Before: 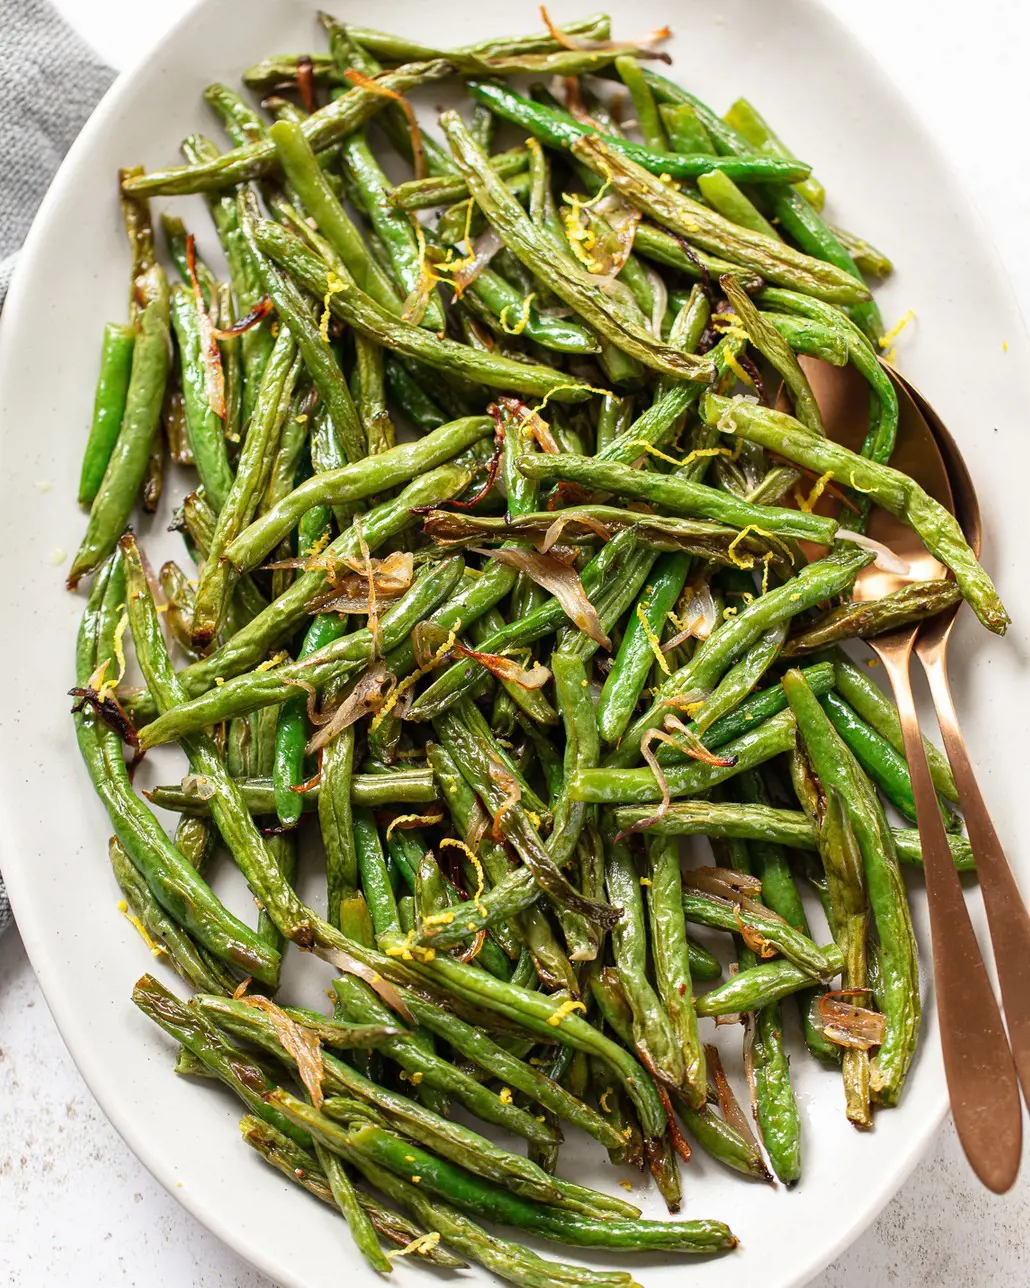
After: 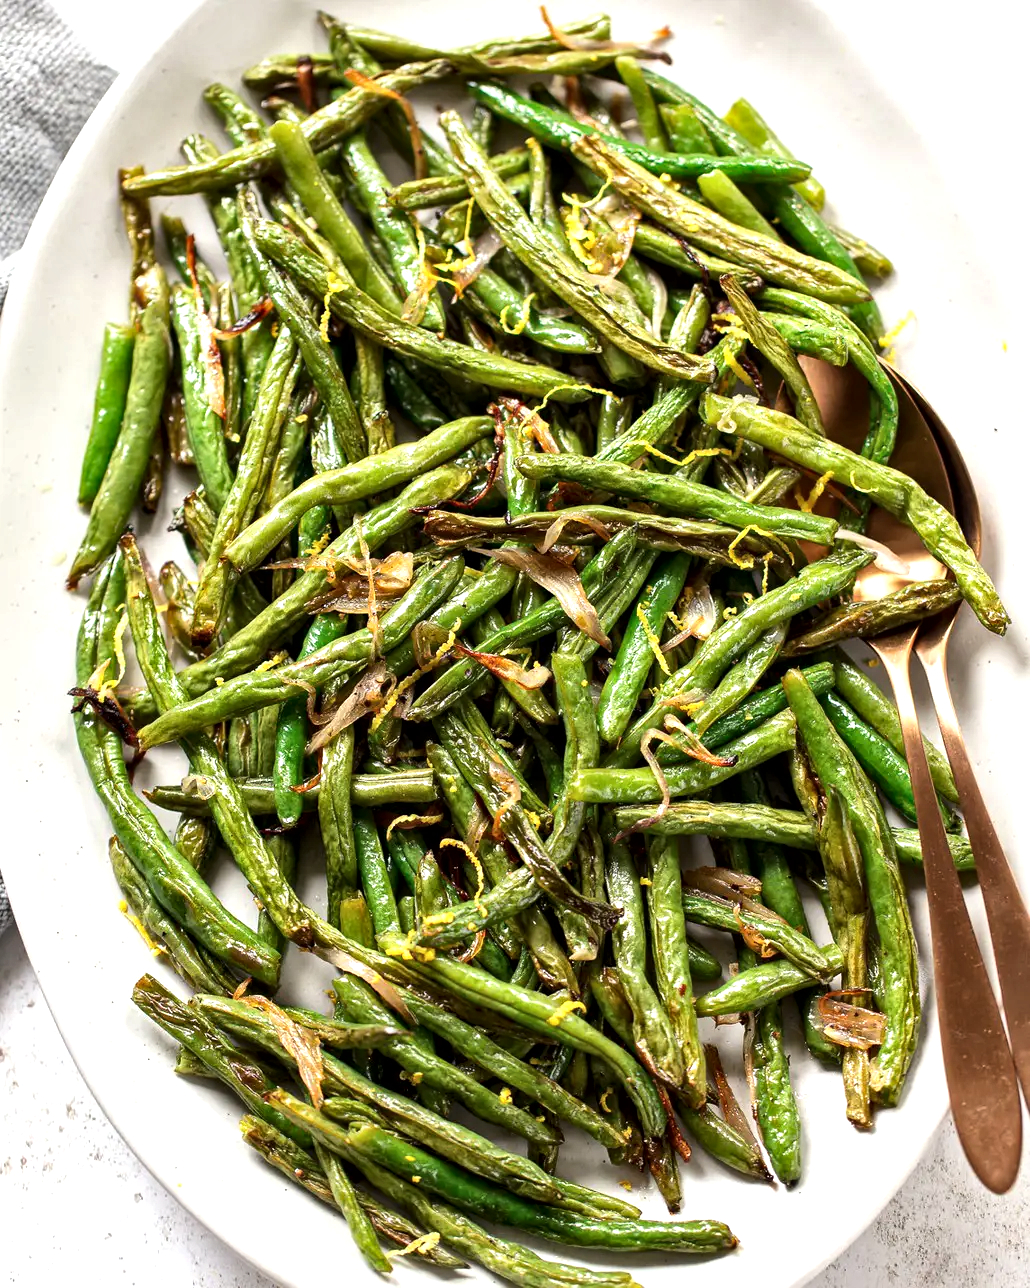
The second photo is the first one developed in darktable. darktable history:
local contrast: mode bilateral grid, contrast 20, coarseness 20, detail 150%, midtone range 0.2
tone equalizer: -8 EV -0.417 EV, -7 EV -0.389 EV, -6 EV -0.333 EV, -5 EV -0.222 EV, -3 EV 0.222 EV, -2 EV 0.333 EV, -1 EV 0.389 EV, +0 EV 0.417 EV, edges refinement/feathering 500, mask exposure compensation -1.57 EV, preserve details no
